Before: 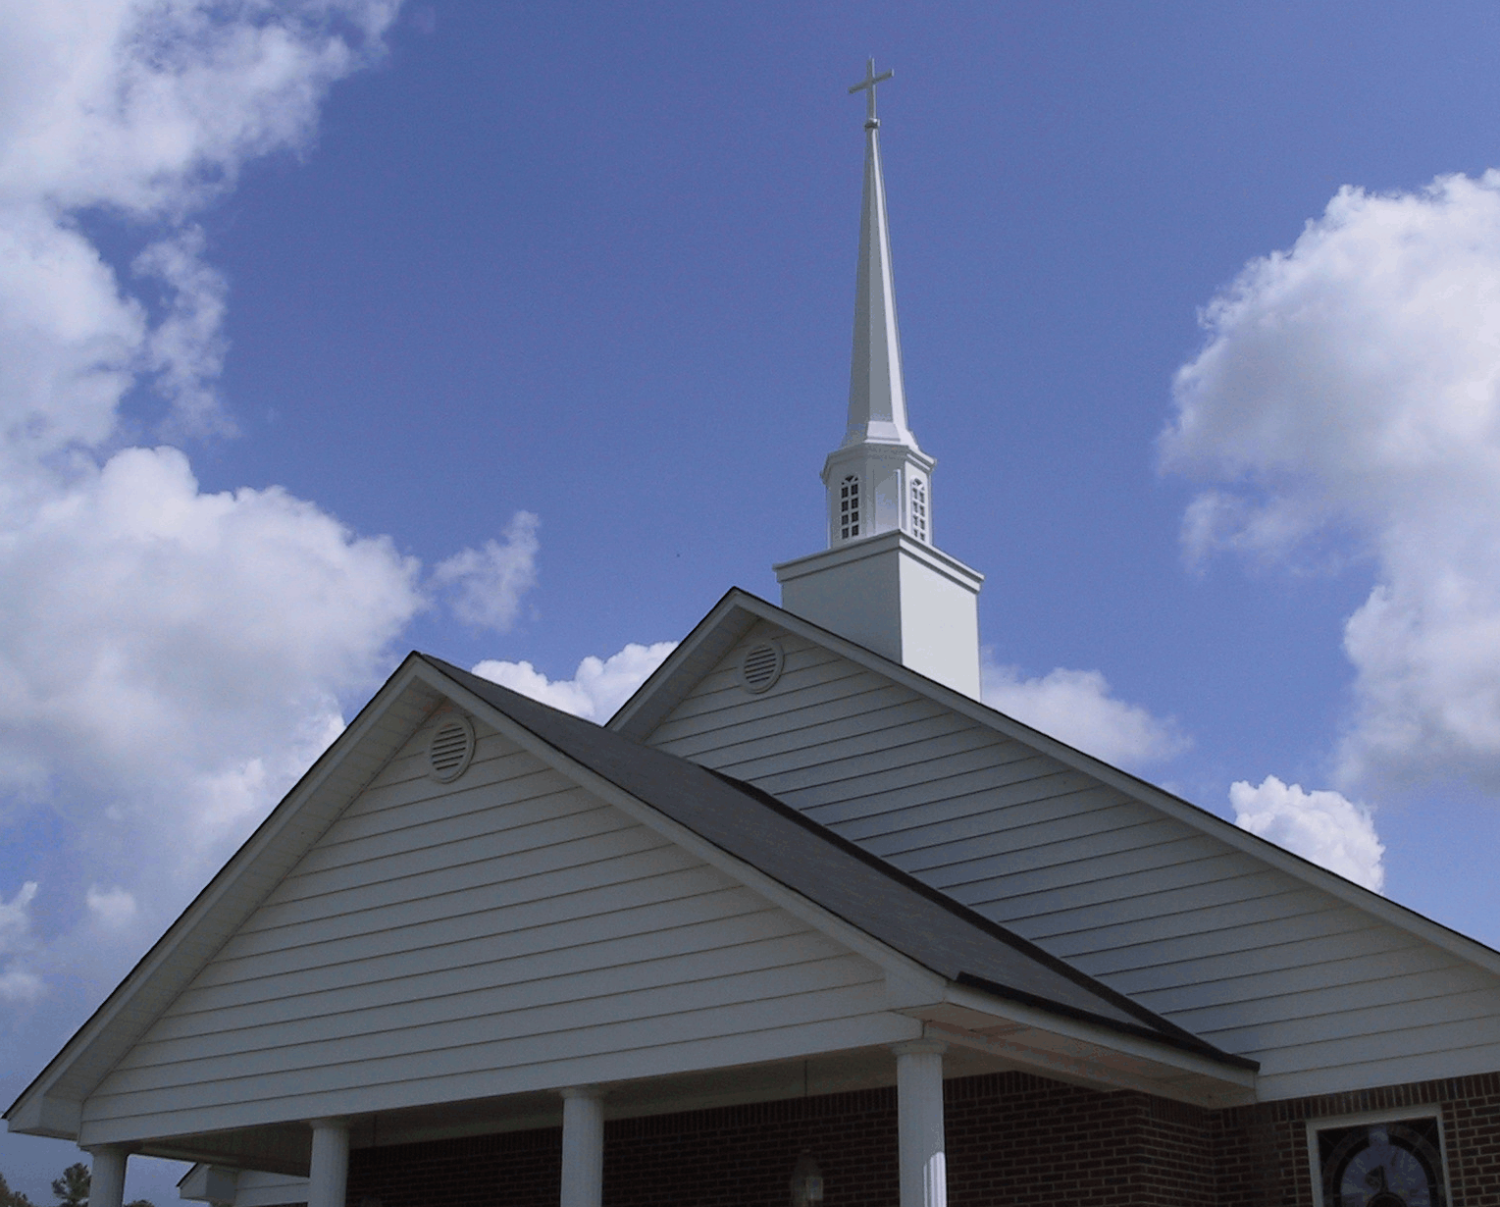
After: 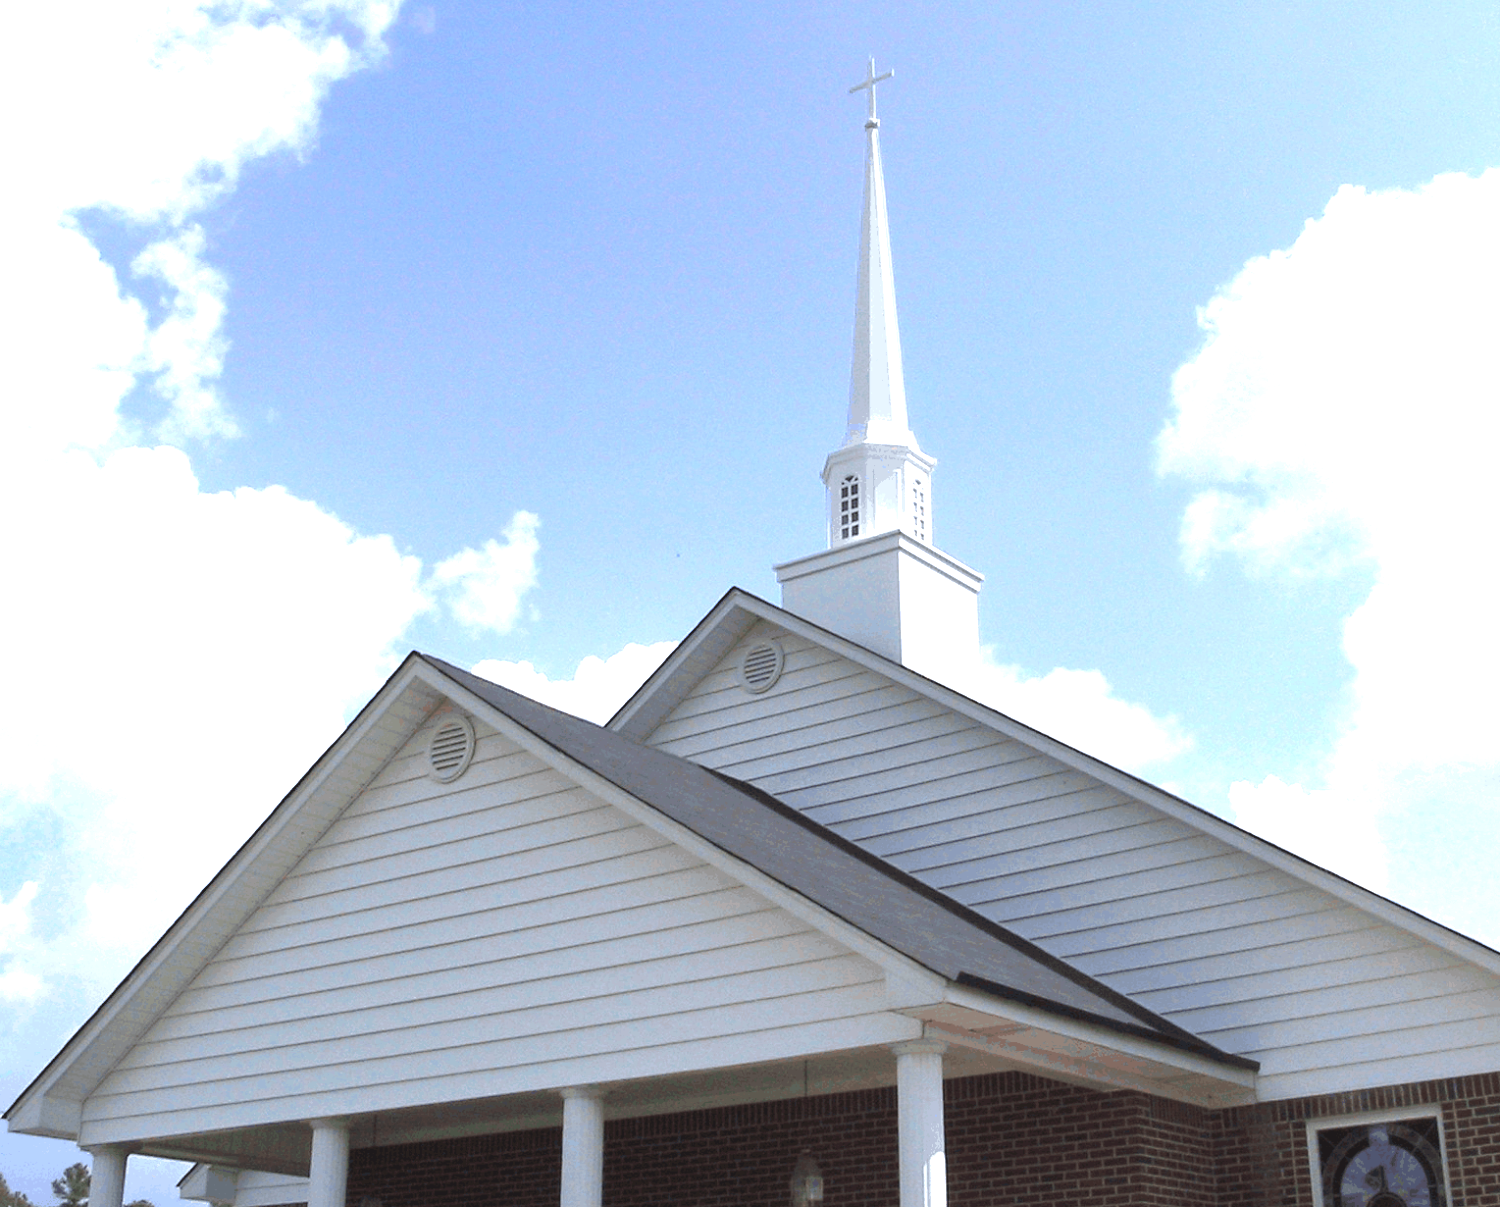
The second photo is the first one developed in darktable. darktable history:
exposure: exposure 2.001 EV, compensate highlight preservation false
